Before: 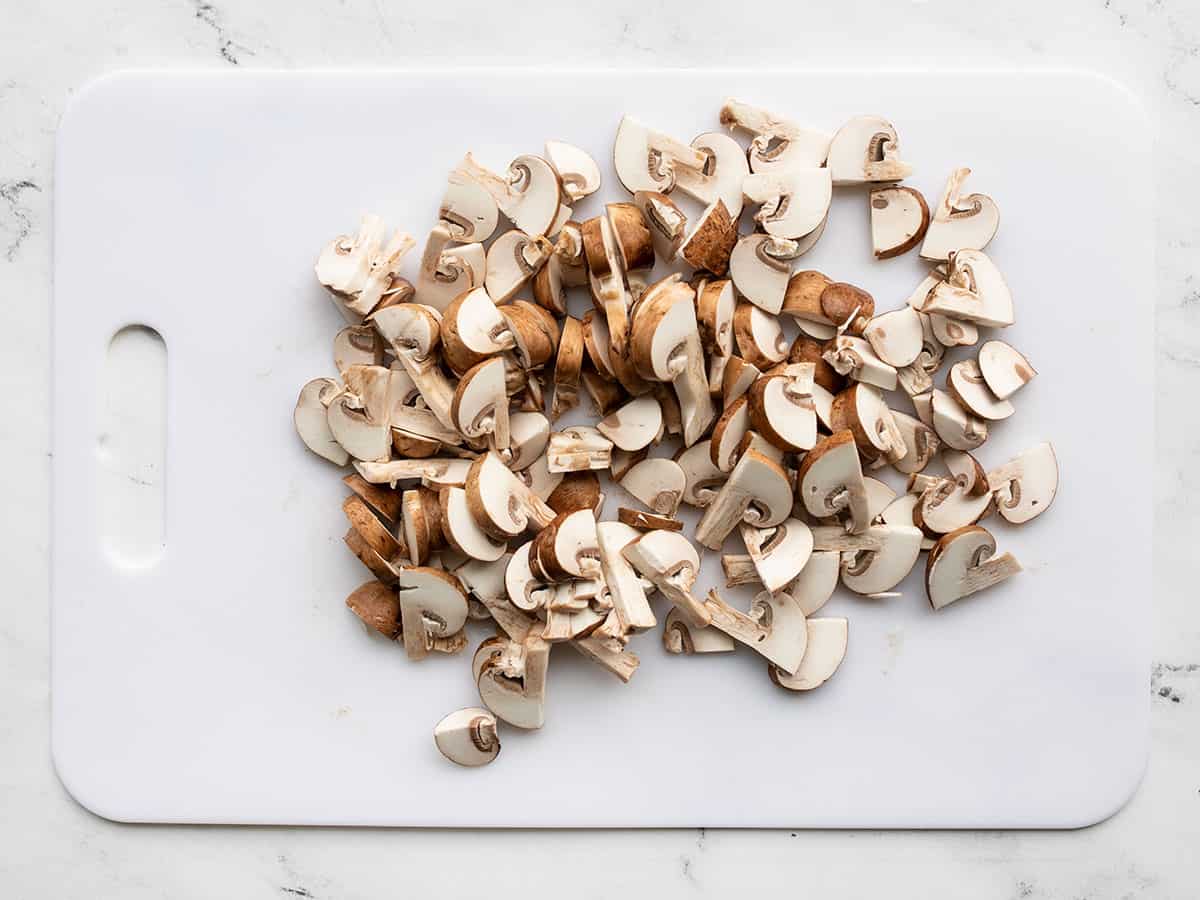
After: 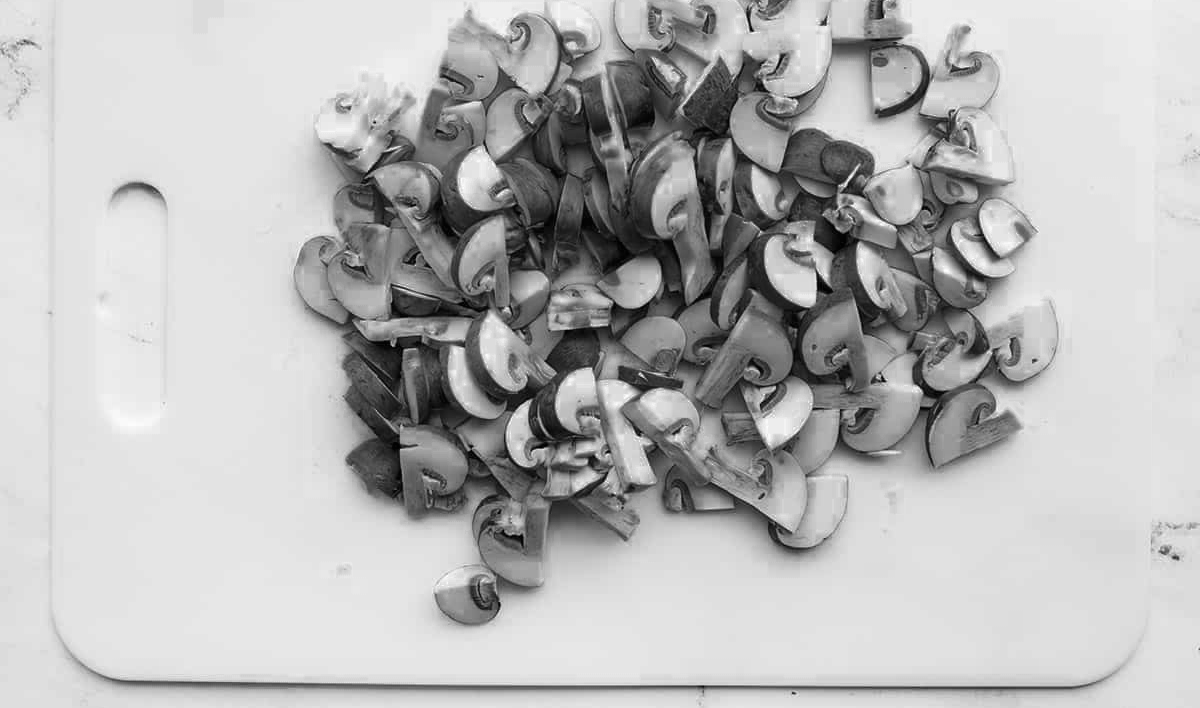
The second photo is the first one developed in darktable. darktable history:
color zones: curves: ch0 [(0.002, 0.429) (0.121, 0.212) (0.198, 0.113) (0.276, 0.344) (0.331, 0.541) (0.41, 0.56) (0.482, 0.289) (0.619, 0.227) (0.721, 0.18) (0.821, 0.435) (0.928, 0.555) (1, 0.587)]; ch1 [(0, 0) (0.143, 0) (0.286, 0) (0.429, 0) (0.571, 0) (0.714, 0) (0.857, 0)]
crop and rotate: top 15.855%, bottom 5.376%
